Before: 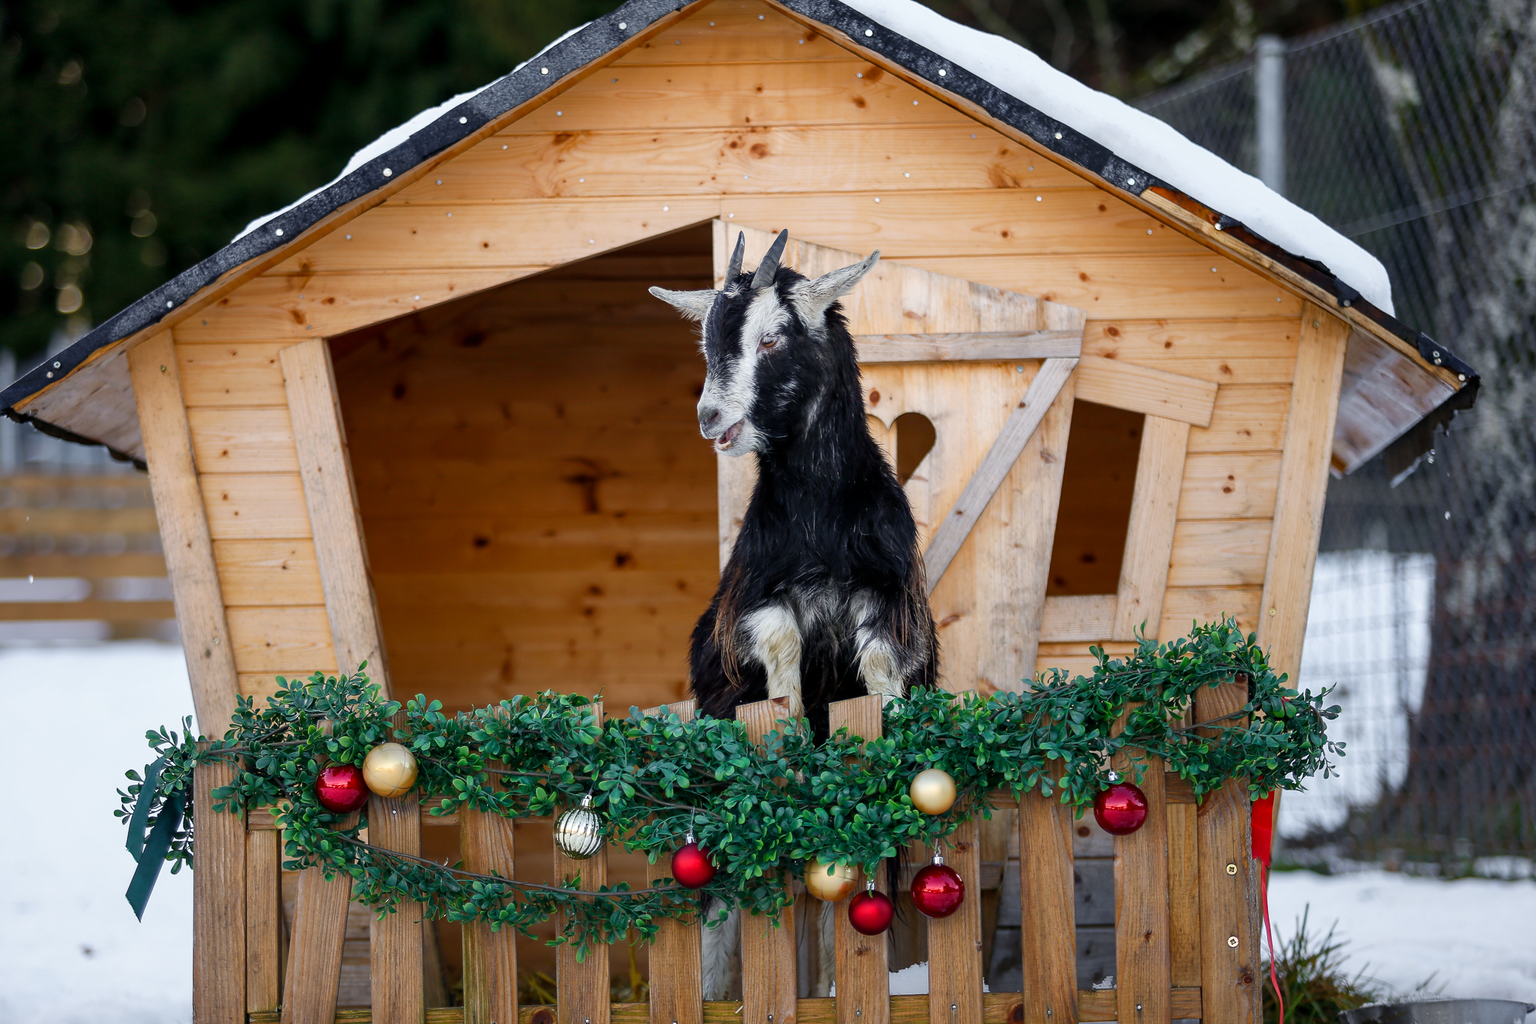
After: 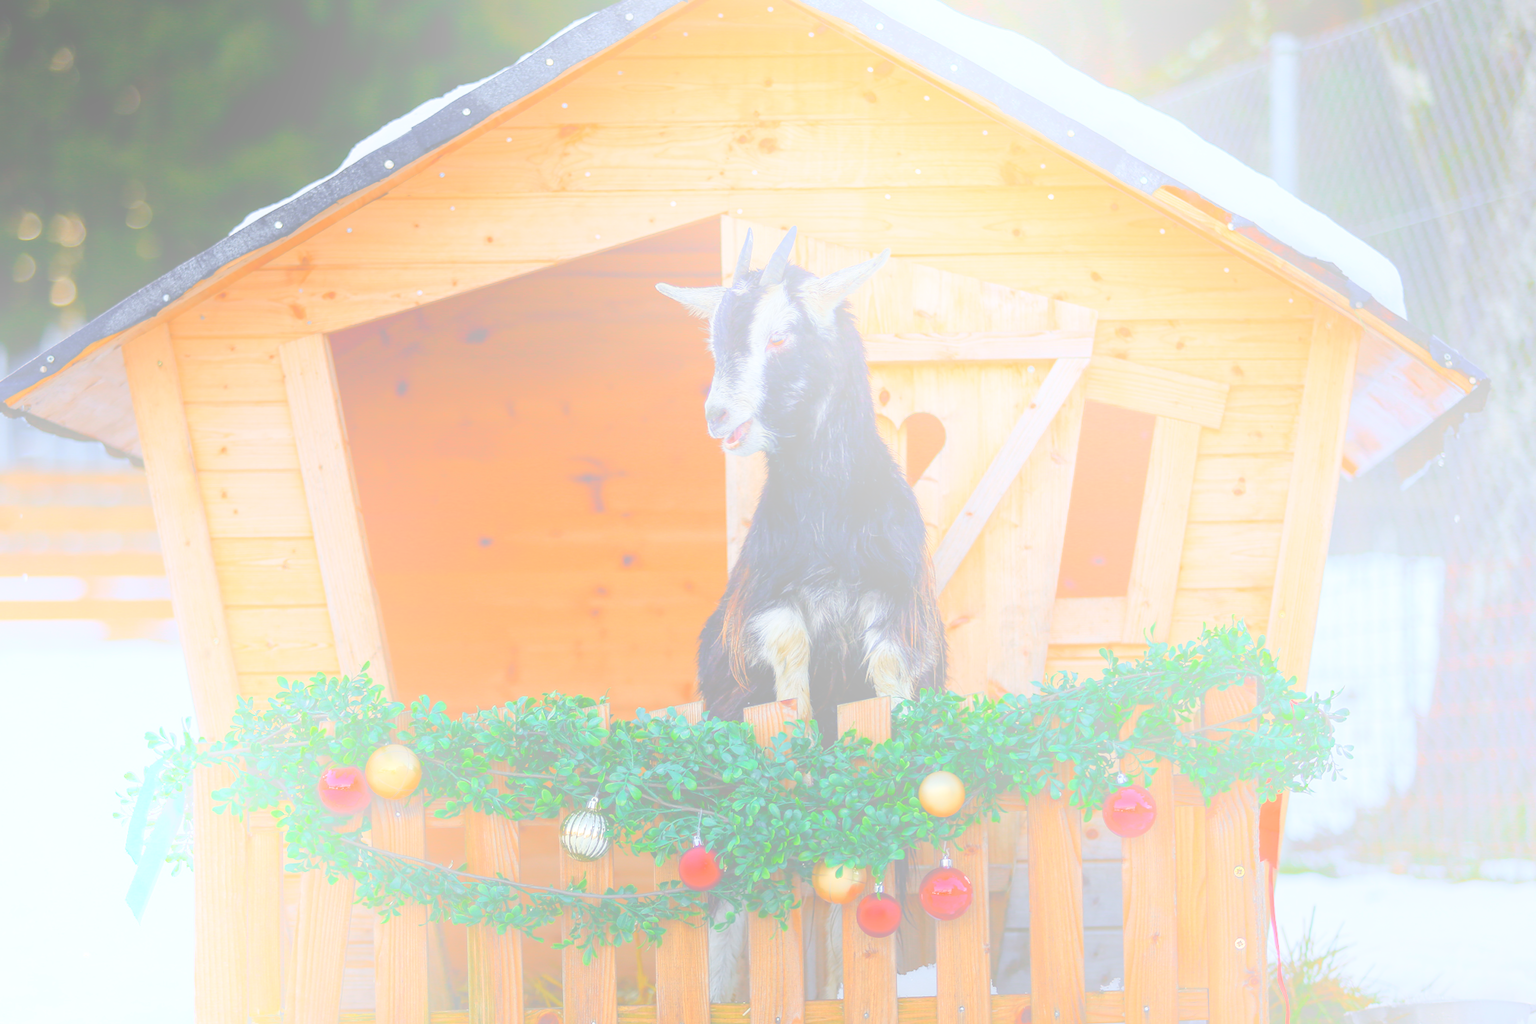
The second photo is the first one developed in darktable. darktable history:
rotate and perspective: rotation 0.174°, lens shift (vertical) 0.013, lens shift (horizontal) 0.019, shear 0.001, automatic cropping original format, crop left 0.007, crop right 0.991, crop top 0.016, crop bottom 0.997
white balance: emerald 1
bloom: size 85%, threshold 5%, strength 85%
